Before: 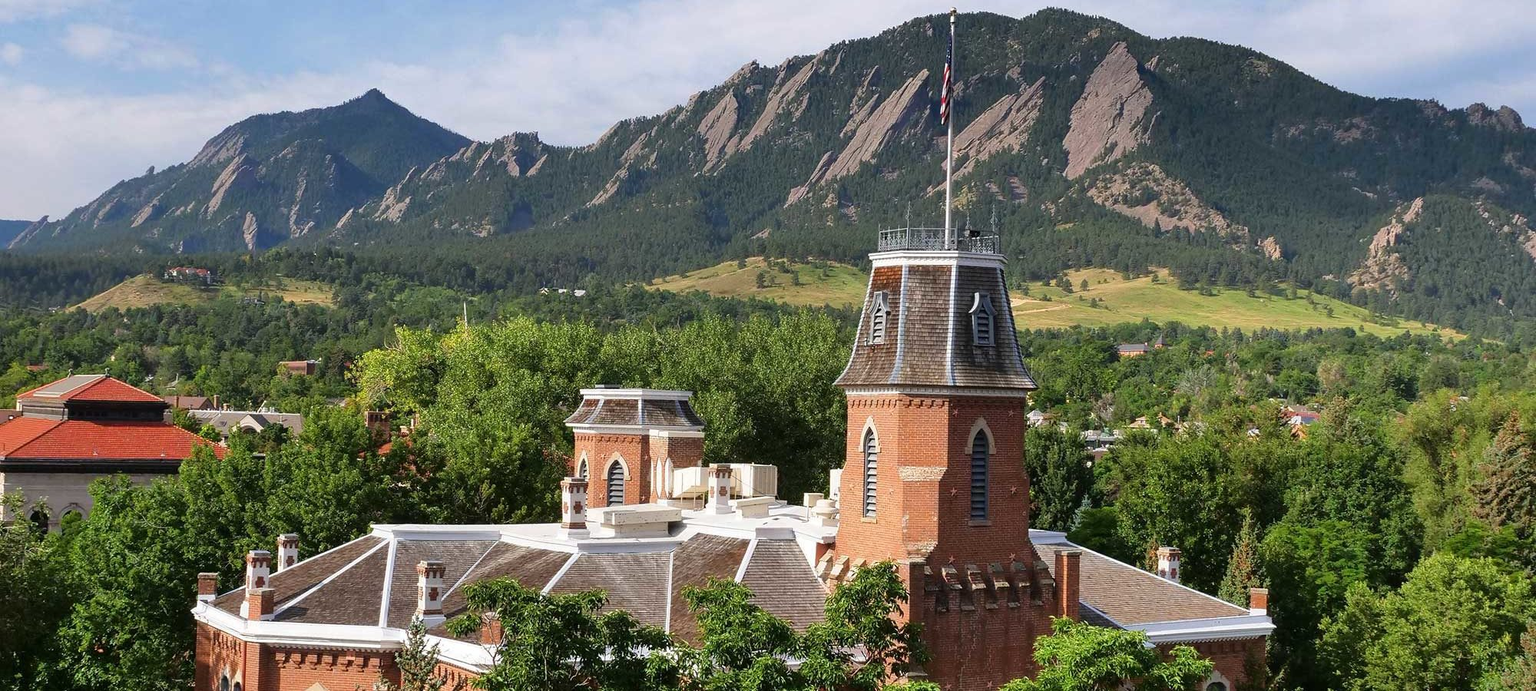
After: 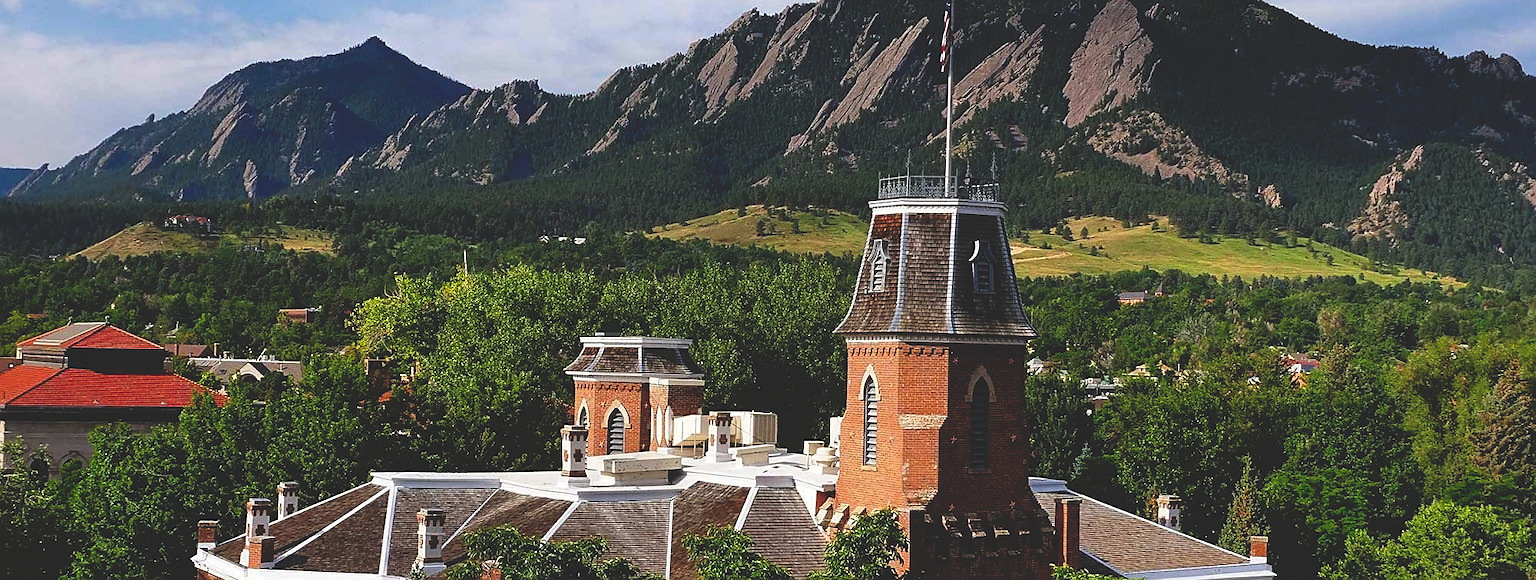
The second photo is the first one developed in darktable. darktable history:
sharpen: on, module defaults
crop: top 7.625%, bottom 8.027%
base curve: curves: ch0 [(0, 0.02) (0.083, 0.036) (1, 1)], preserve colors none
